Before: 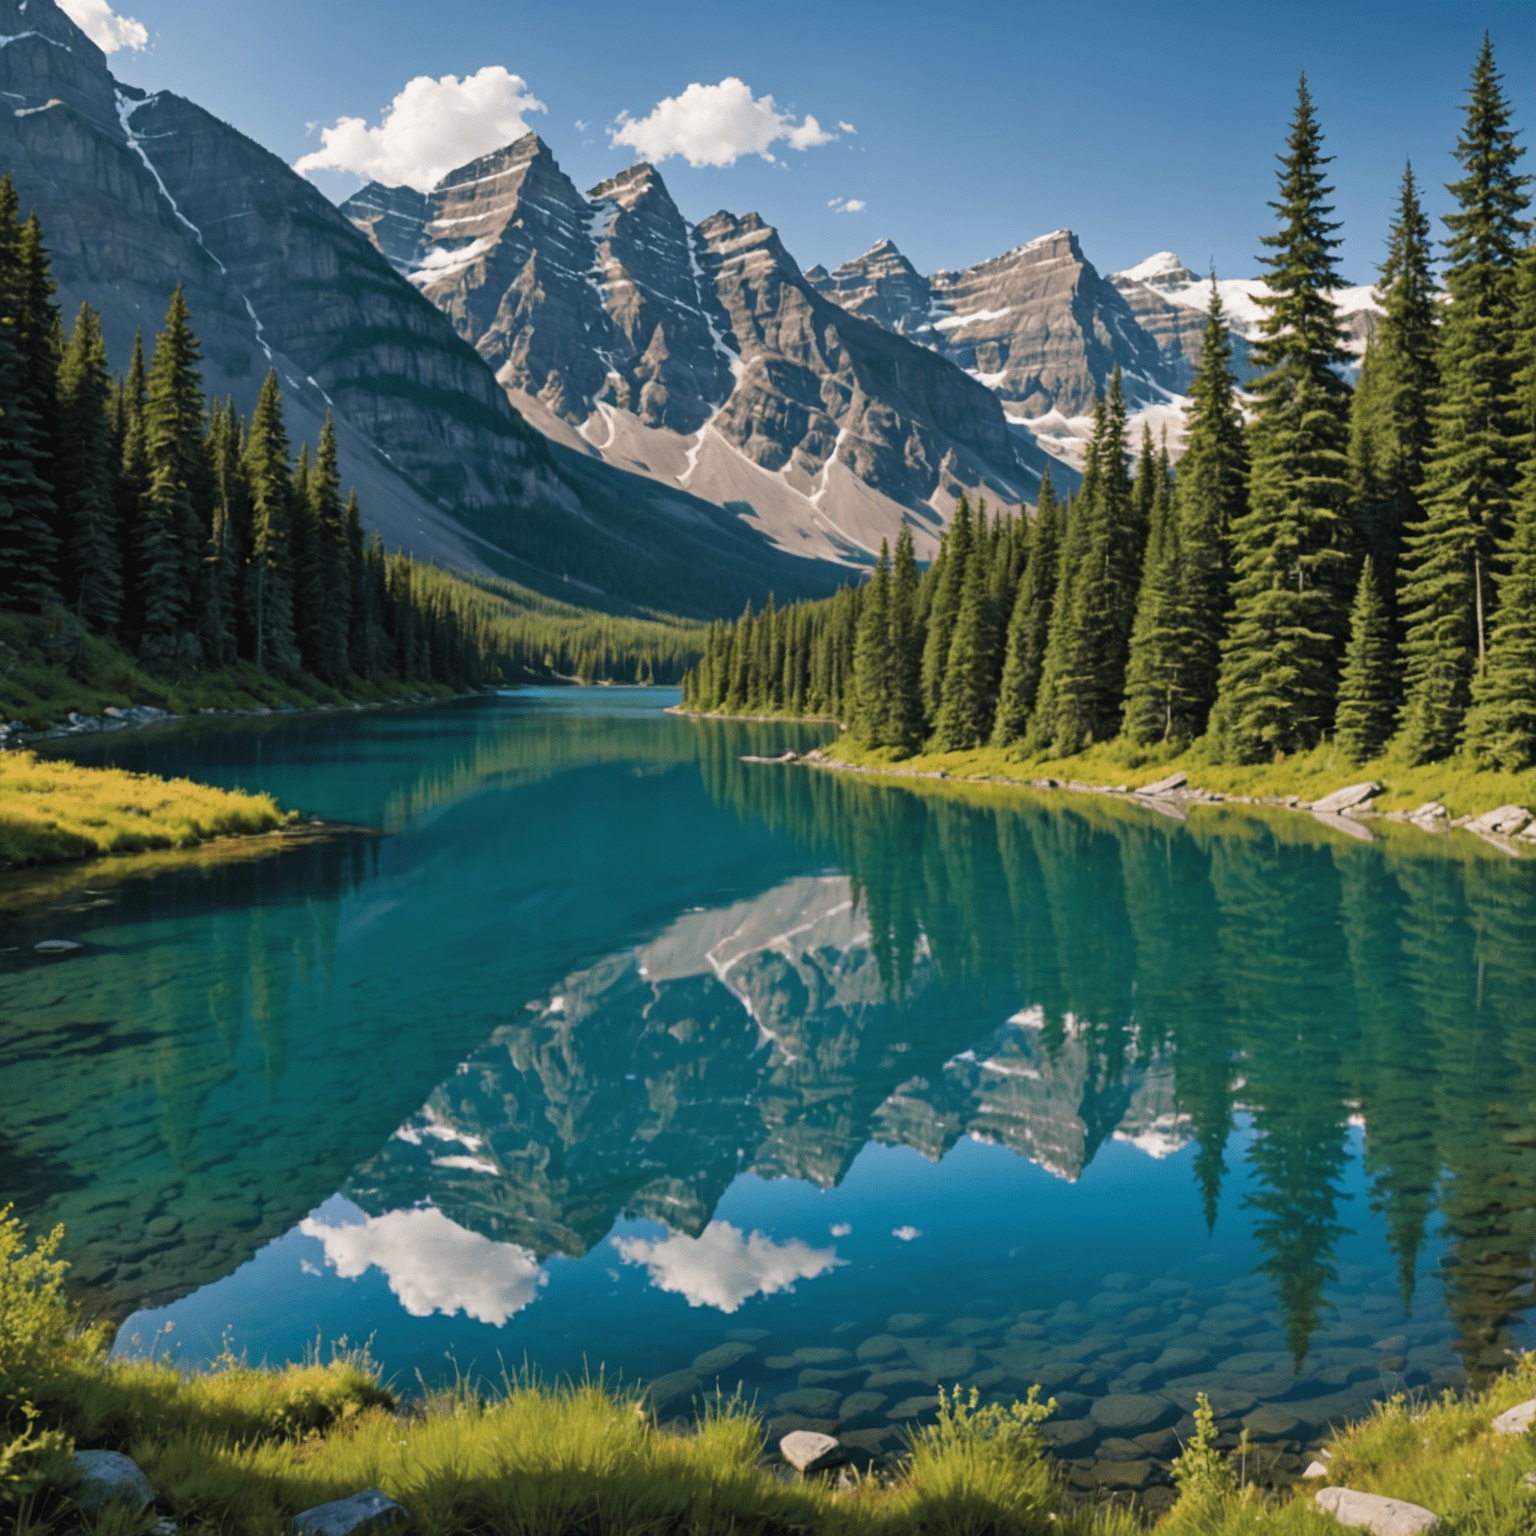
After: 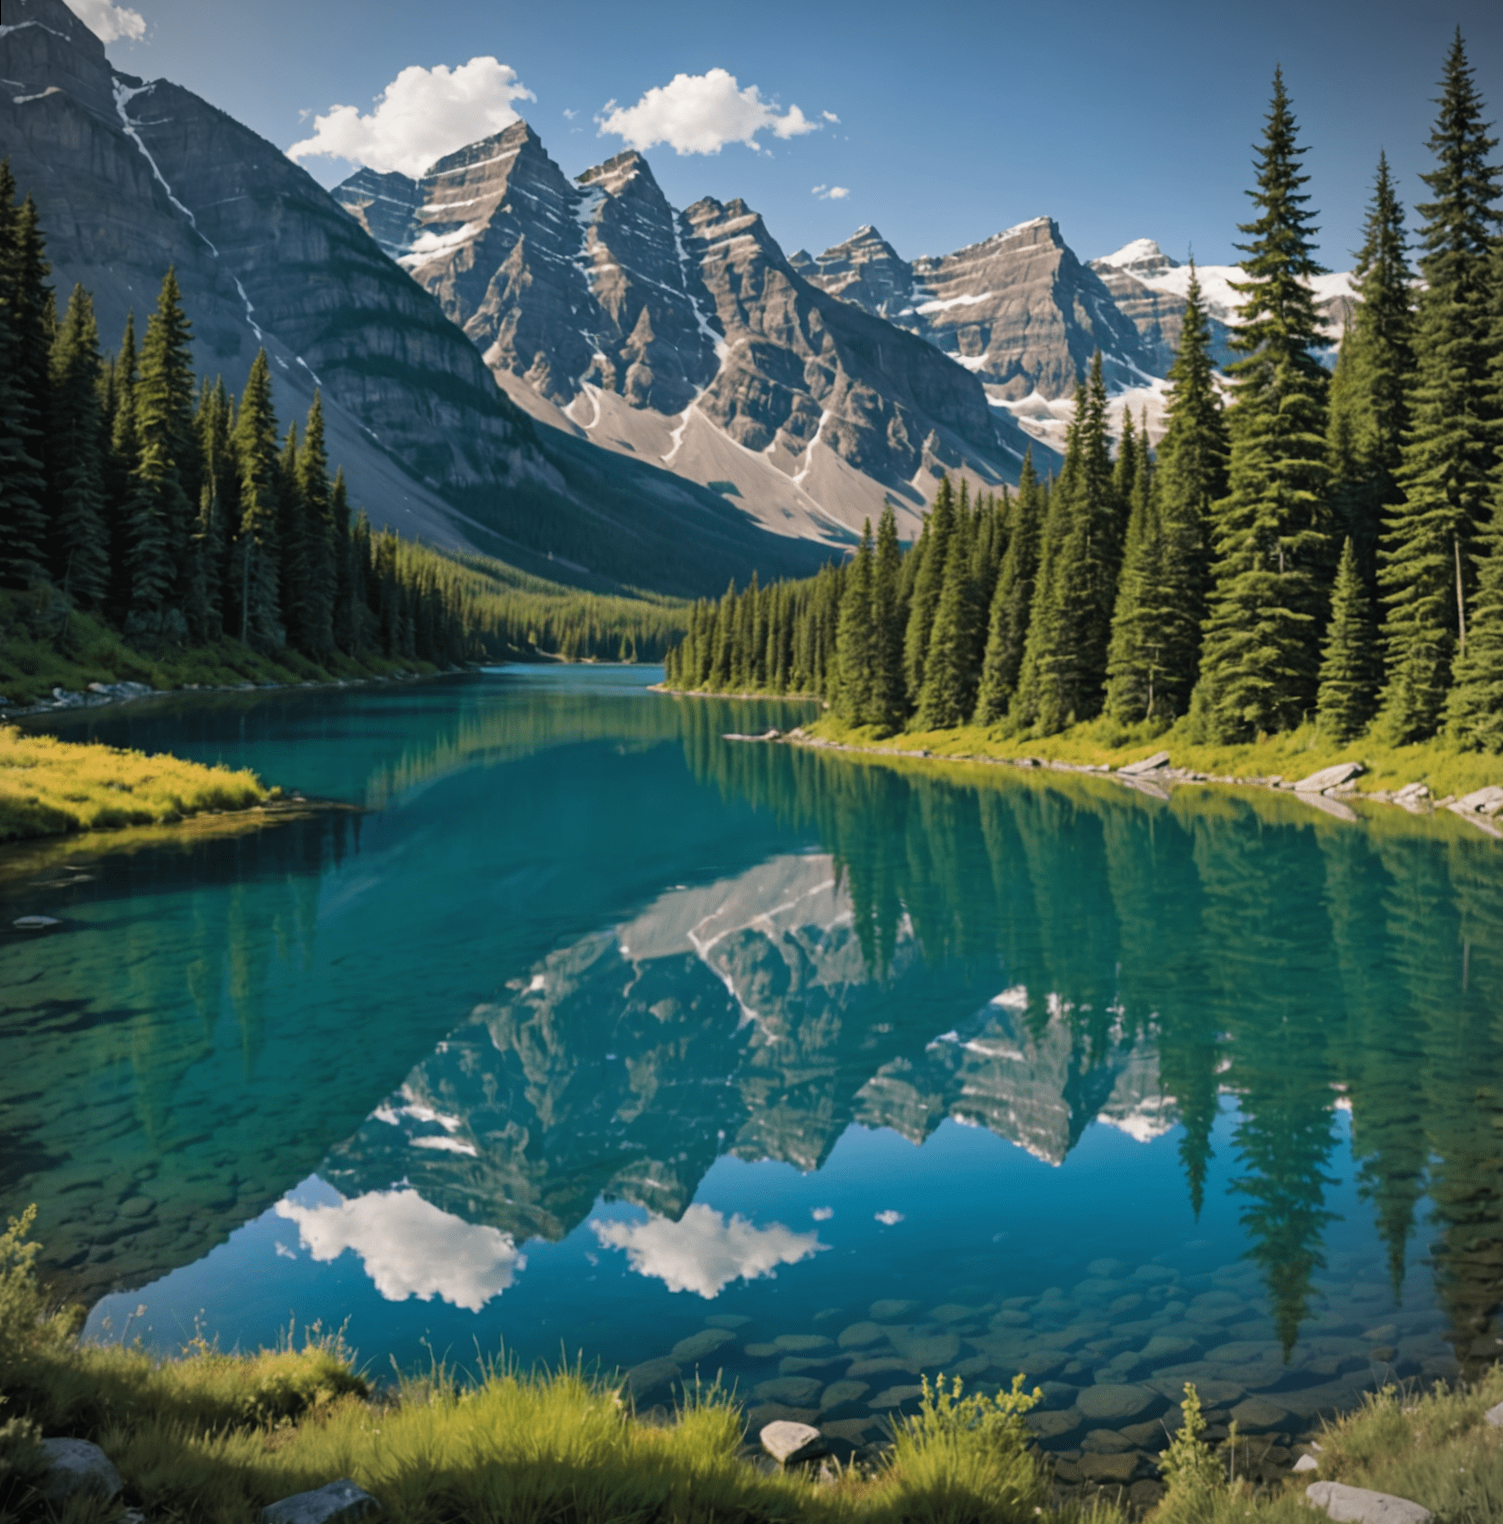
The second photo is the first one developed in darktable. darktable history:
vignetting: fall-off start 91.19%
rotate and perspective: rotation 0.226°, lens shift (vertical) -0.042, crop left 0.023, crop right 0.982, crop top 0.006, crop bottom 0.994
